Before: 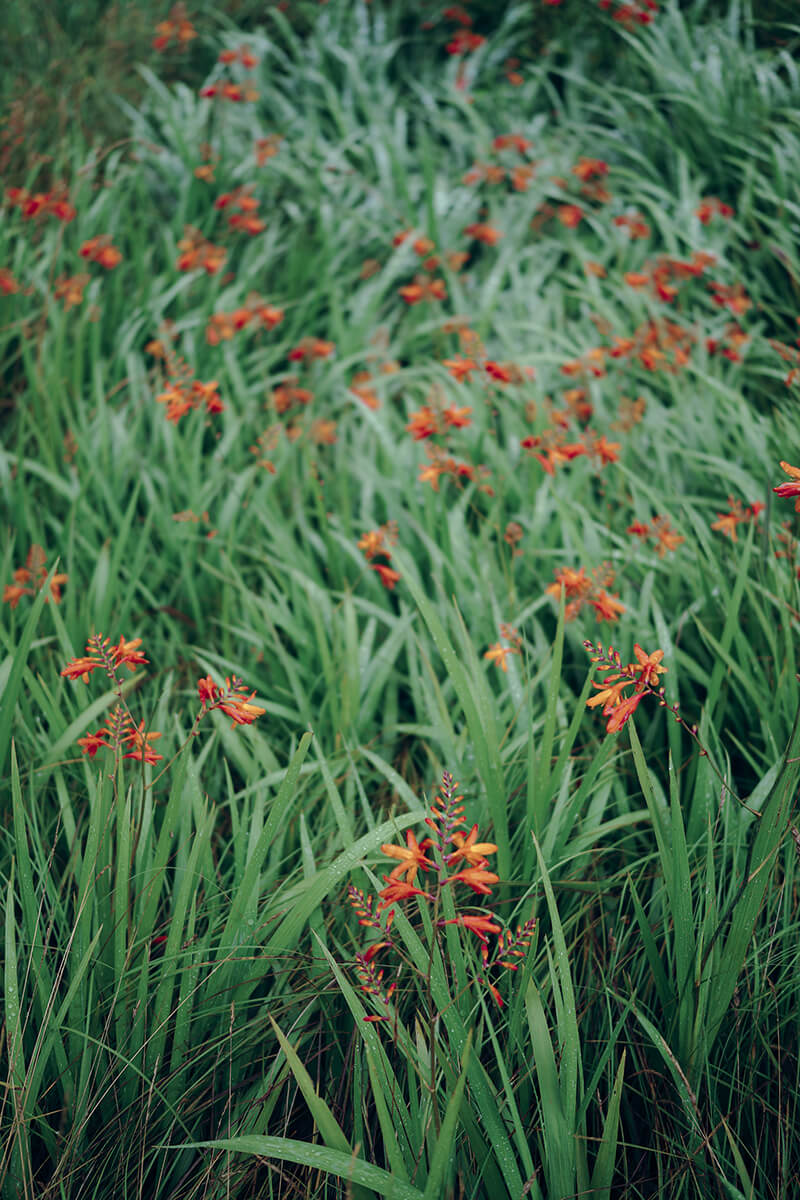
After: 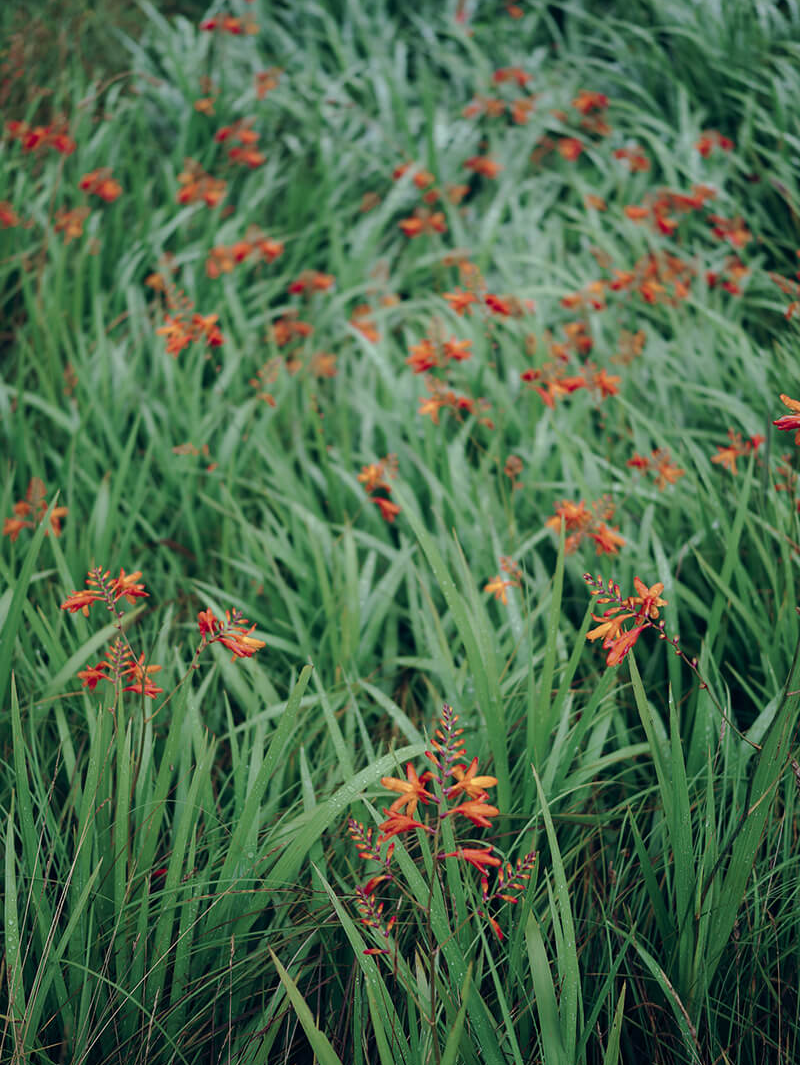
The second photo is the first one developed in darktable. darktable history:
tone equalizer: on, module defaults
crop and rotate: top 5.609%, bottom 5.609%
